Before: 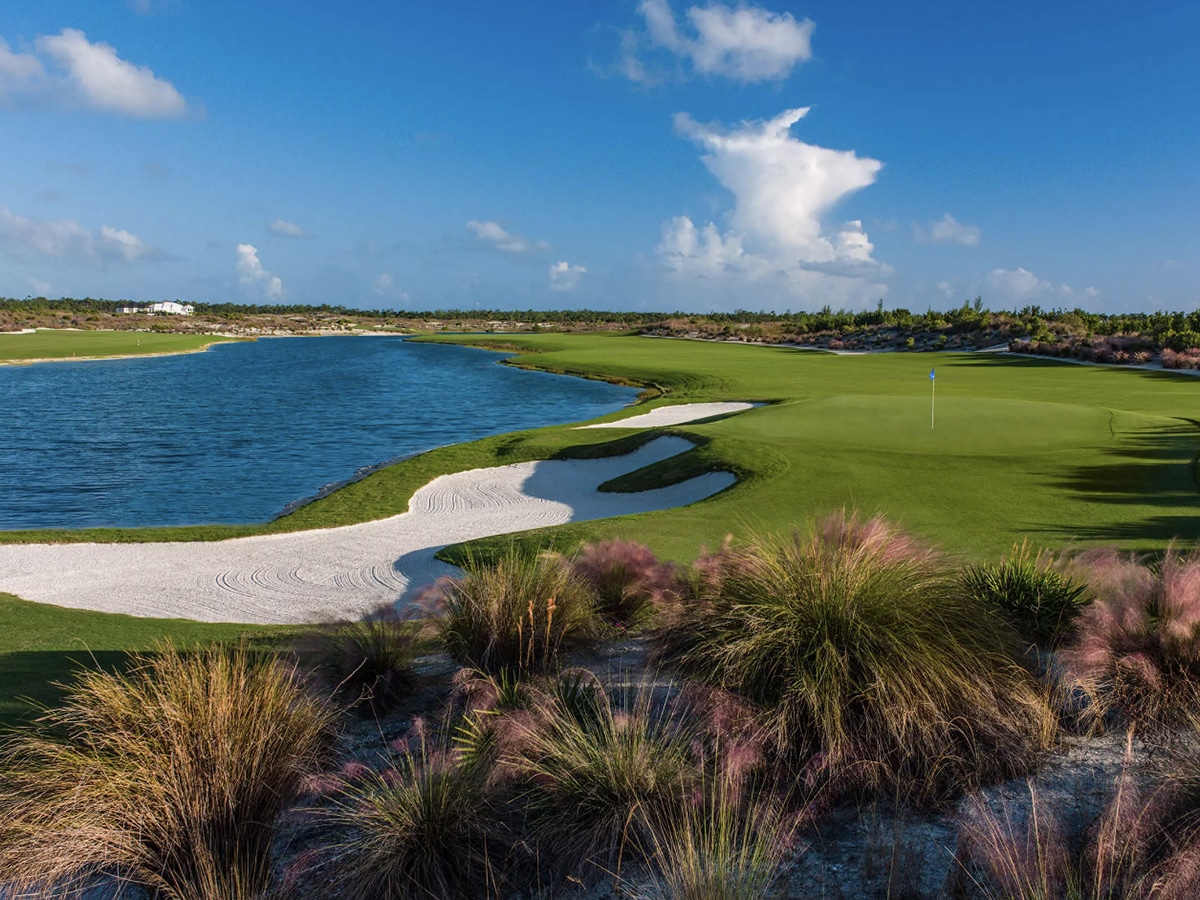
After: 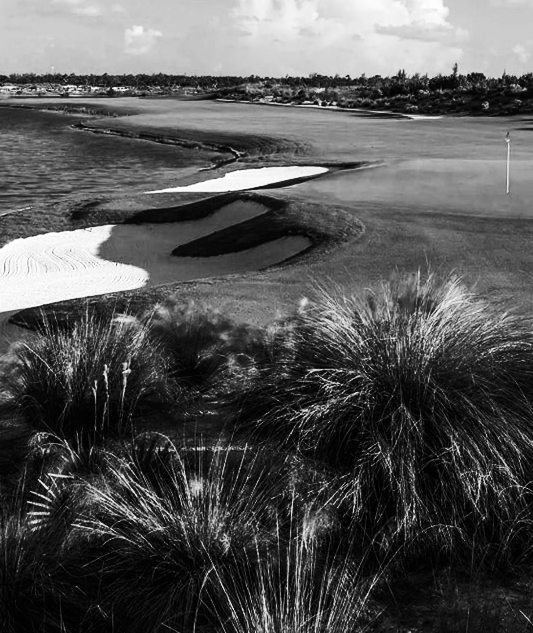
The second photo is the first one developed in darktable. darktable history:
crop: left 35.432%, top 26.233%, right 20.145%, bottom 3.432%
tone equalizer: -8 EV -0.417 EV, -7 EV -0.389 EV, -6 EV -0.333 EV, -5 EV -0.222 EV, -3 EV 0.222 EV, -2 EV 0.333 EV, -1 EV 0.389 EV, +0 EV 0.417 EV, edges refinement/feathering 500, mask exposure compensation -1.57 EV, preserve details no
monochrome: on, module defaults
contrast brightness saturation: contrast 0.4, brightness 0.05, saturation 0.25
color correction: highlights a* -7.23, highlights b* -0.161, shadows a* 20.08, shadows b* 11.73
